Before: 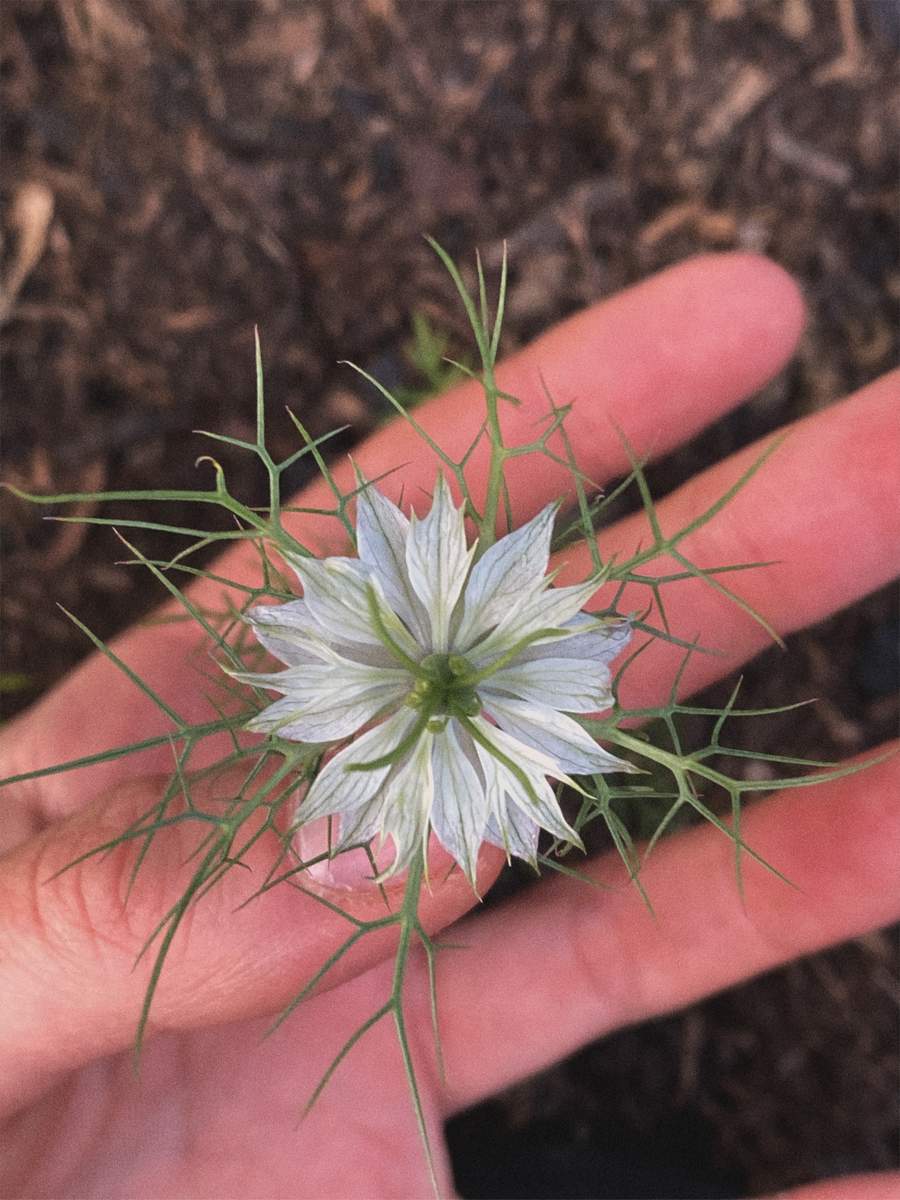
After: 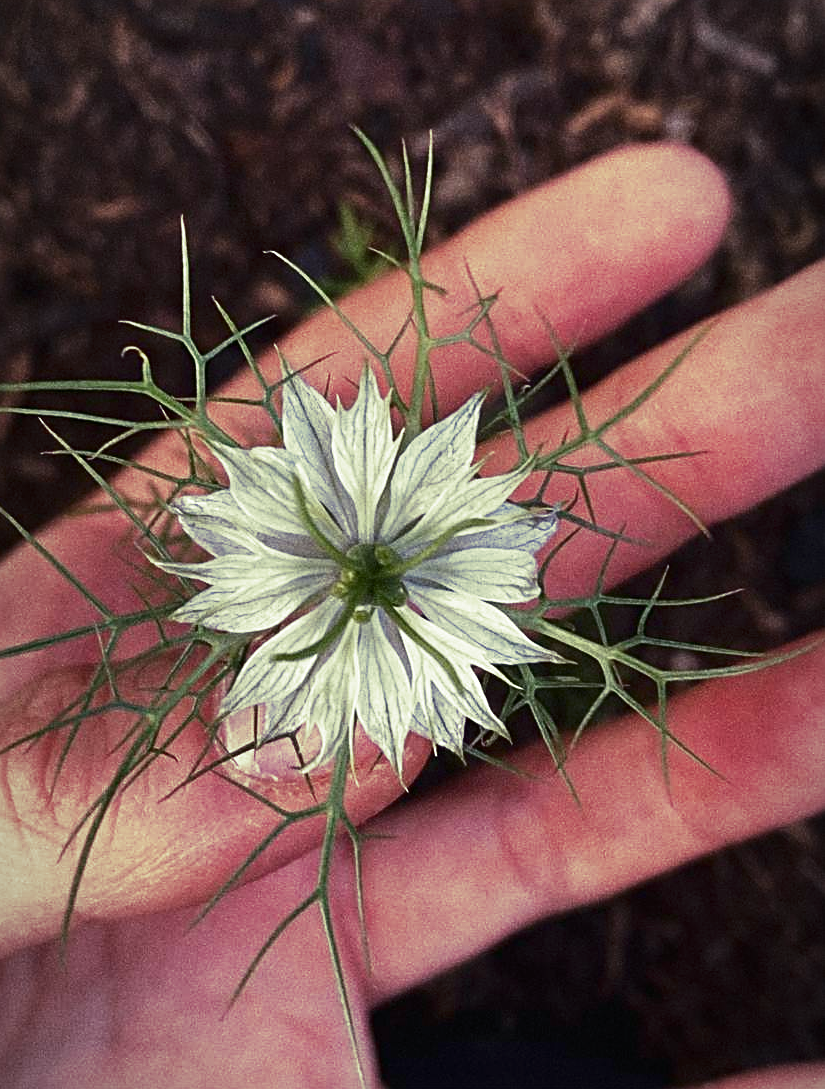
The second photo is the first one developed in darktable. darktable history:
white balance: red 0.984, blue 1.059
crop and rotate: left 8.262%, top 9.226%
contrast brightness saturation: contrast 0.2, brightness -0.11, saturation 0.1
vignetting: fall-off start 97%, fall-off radius 100%, width/height ratio 0.609, unbound false
split-toning: shadows › hue 290.82°, shadows › saturation 0.34, highlights › saturation 0.38, balance 0, compress 50%
sharpen: radius 3.119
